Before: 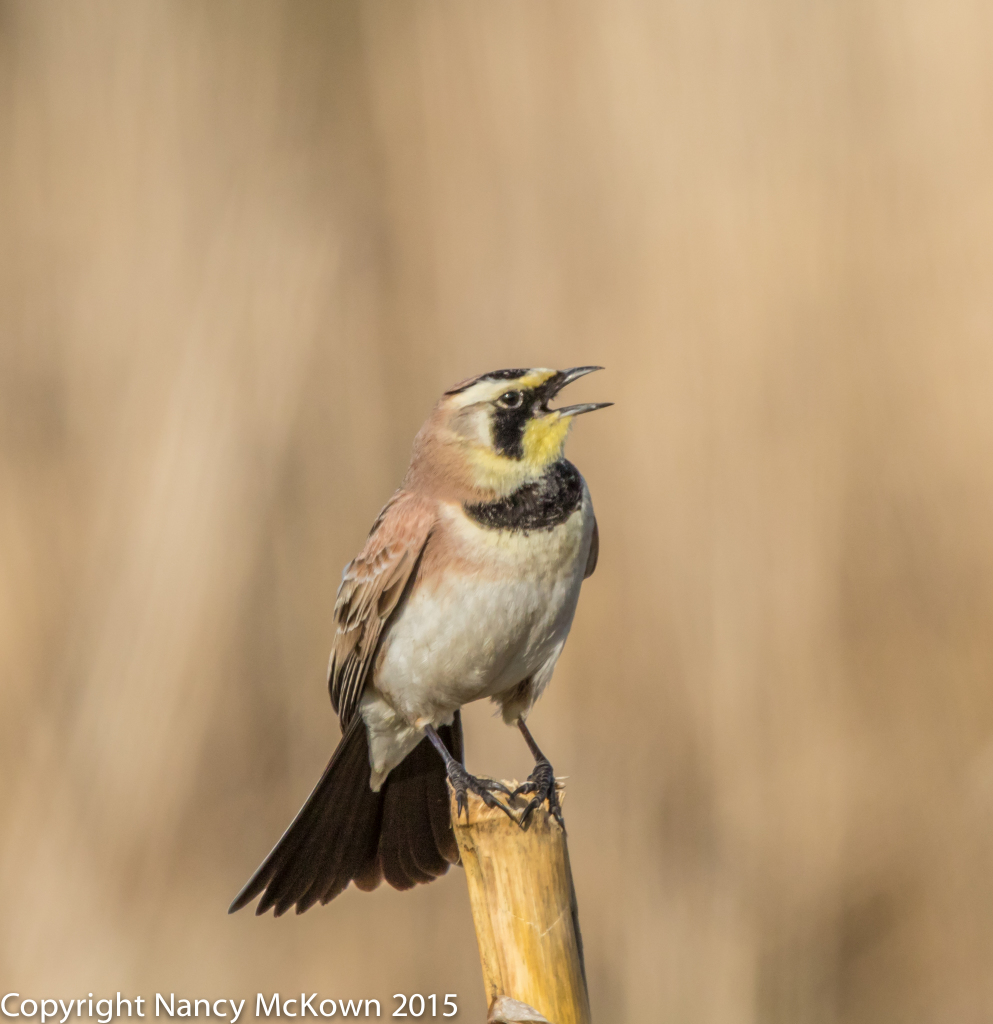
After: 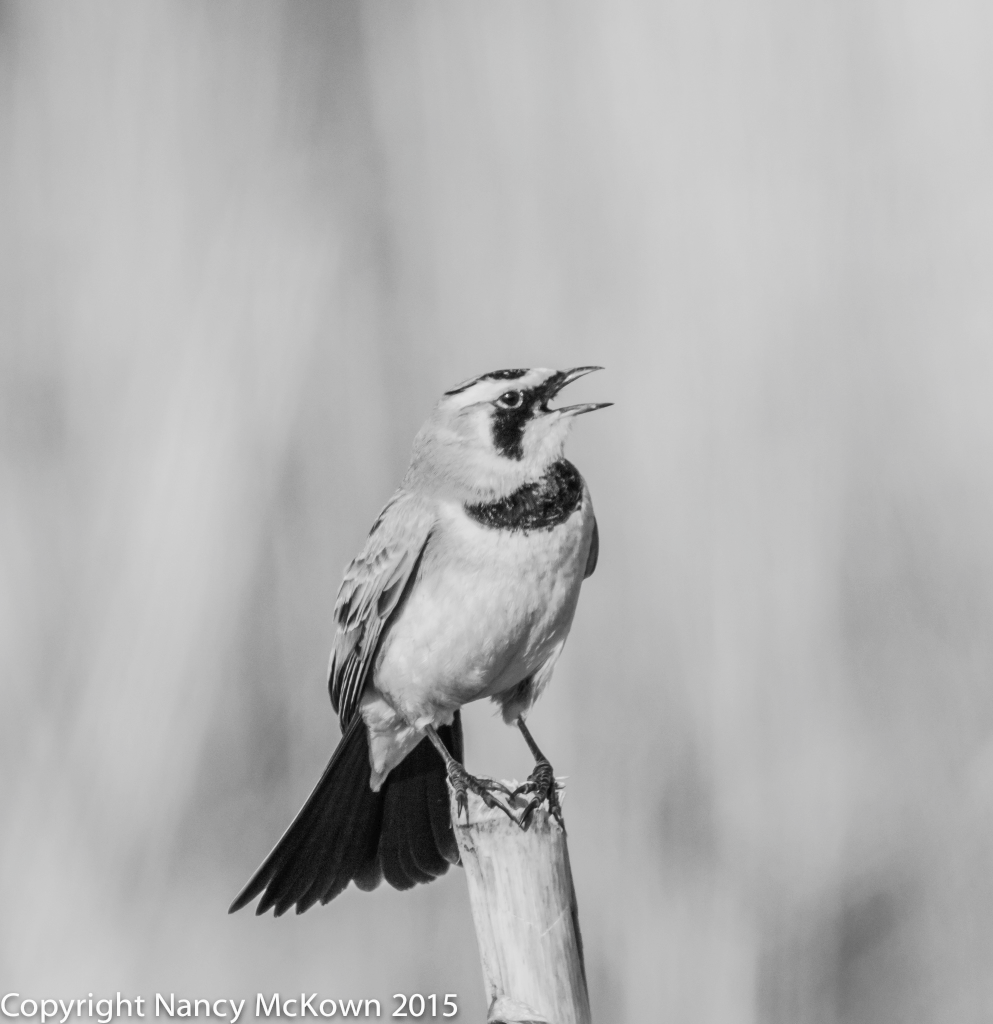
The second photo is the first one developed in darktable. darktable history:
tone curve: curves: ch0 [(0, 0) (0.003, 0.019) (0.011, 0.022) (0.025, 0.029) (0.044, 0.041) (0.069, 0.06) (0.1, 0.09) (0.136, 0.123) (0.177, 0.163) (0.224, 0.206) (0.277, 0.268) (0.335, 0.35) (0.399, 0.436) (0.468, 0.526) (0.543, 0.624) (0.623, 0.713) (0.709, 0.779) (0.801, 0.845) (0.898, 0.912) (1, 1)], preserve colors none
color look up table: target L [96.54, 88.12, 82.41, 77.34, 71.84, 64.74, 63.98, 51.49, 58.12, 48.04, 41.55, 32.1, 200.28, 83.12, 78.43, 75.15, 75.88, 59.41, 64.74, 63.22, 64.74, 48.57, 48.84, 46.43, 20.79, 25.02, 86.7, 83.12, 78.8, 74.42, 72.21, 61.7, 58.64, 46.43, 54.76, 47.5, 53.09, 45.63, 38.86, 25.76, 13.55, 9.263, 7.739, 4.315, 87.41, 74.78, 64.74, 40.73, 29.14], target a [-0.001, -0.001, -0.002, -0.001, 0, 0, 0, 0.001, 0.001, 0.001, 0, 0.001, 0, -0.001, 0, -0.001, -0.002, 0, 0, -0.001, 0, 0.001, 0.001, 0, 0, 0.001, -0.001 ×5, 0 ×4, 0.001 ×4, 0 ×5, -0.001, 0, 0, 0, 0.001], target b [0.023, 0.022, 0.022, 0.002 ×4, -0.004, -0.004, -0.004, 0.001, -0.005, 0, 0.001, 0.001, 0.002, 0.022, 0.002, 0.002, 0.02, 0.002, -0.004, -0.003, 0.001, 0.006, -0.003, 0.022, 0.001, 0.002, 0.021, 0.002, 0.002, -0.004, 0.001, 0.002, -0.004, -0.002, -0.003, -0.006, -0.001, -0.002, 0, 0, 0, 0.001, 0.001, 0.002, -0.003, -0.003], num patches 49
